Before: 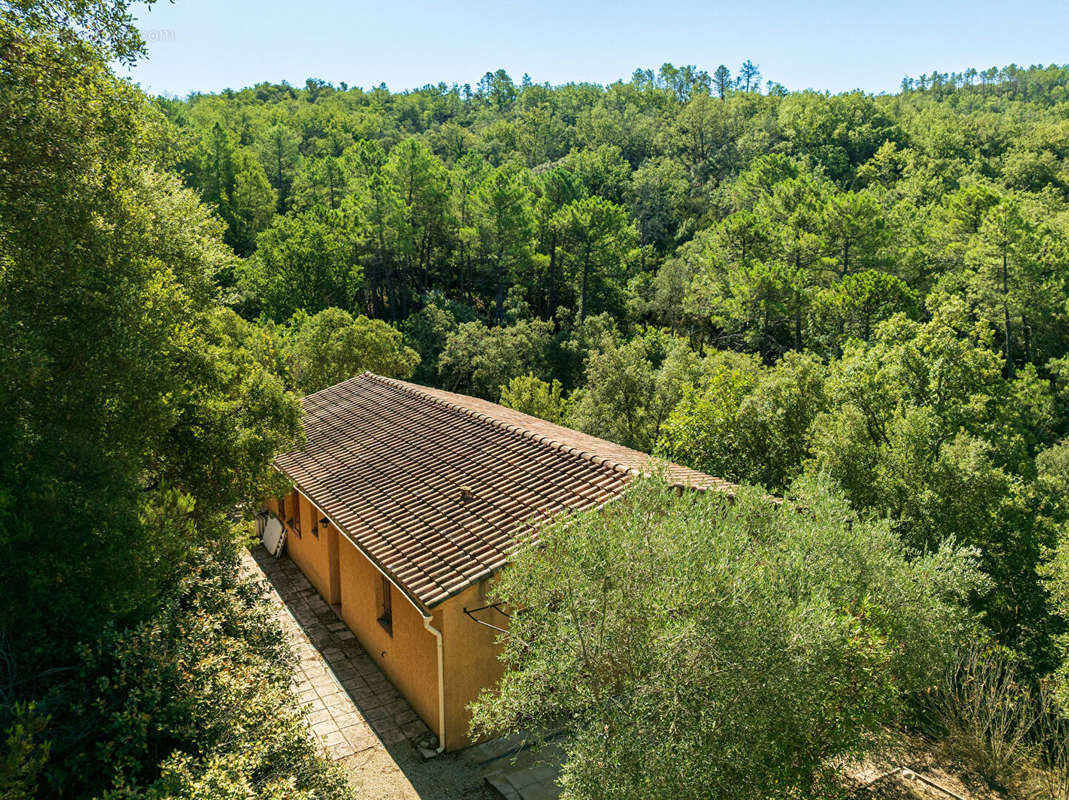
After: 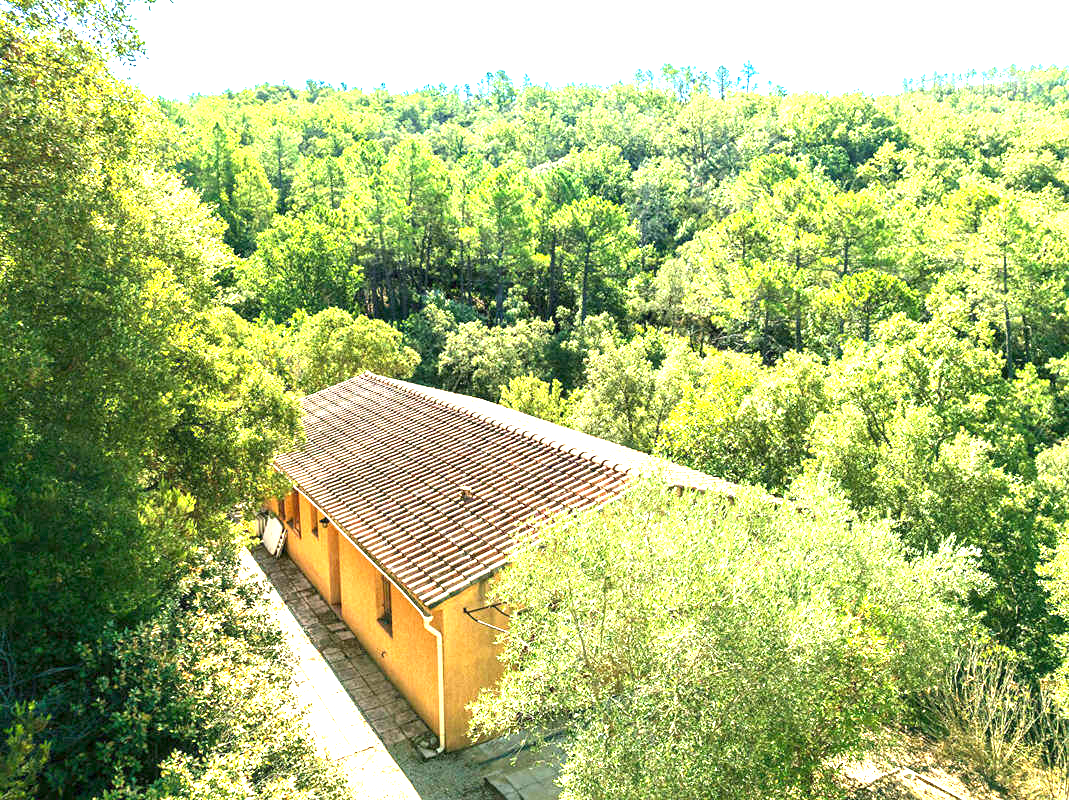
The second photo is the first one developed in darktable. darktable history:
exposure: exposure 2.176 EV, compensate highlight preservation false
